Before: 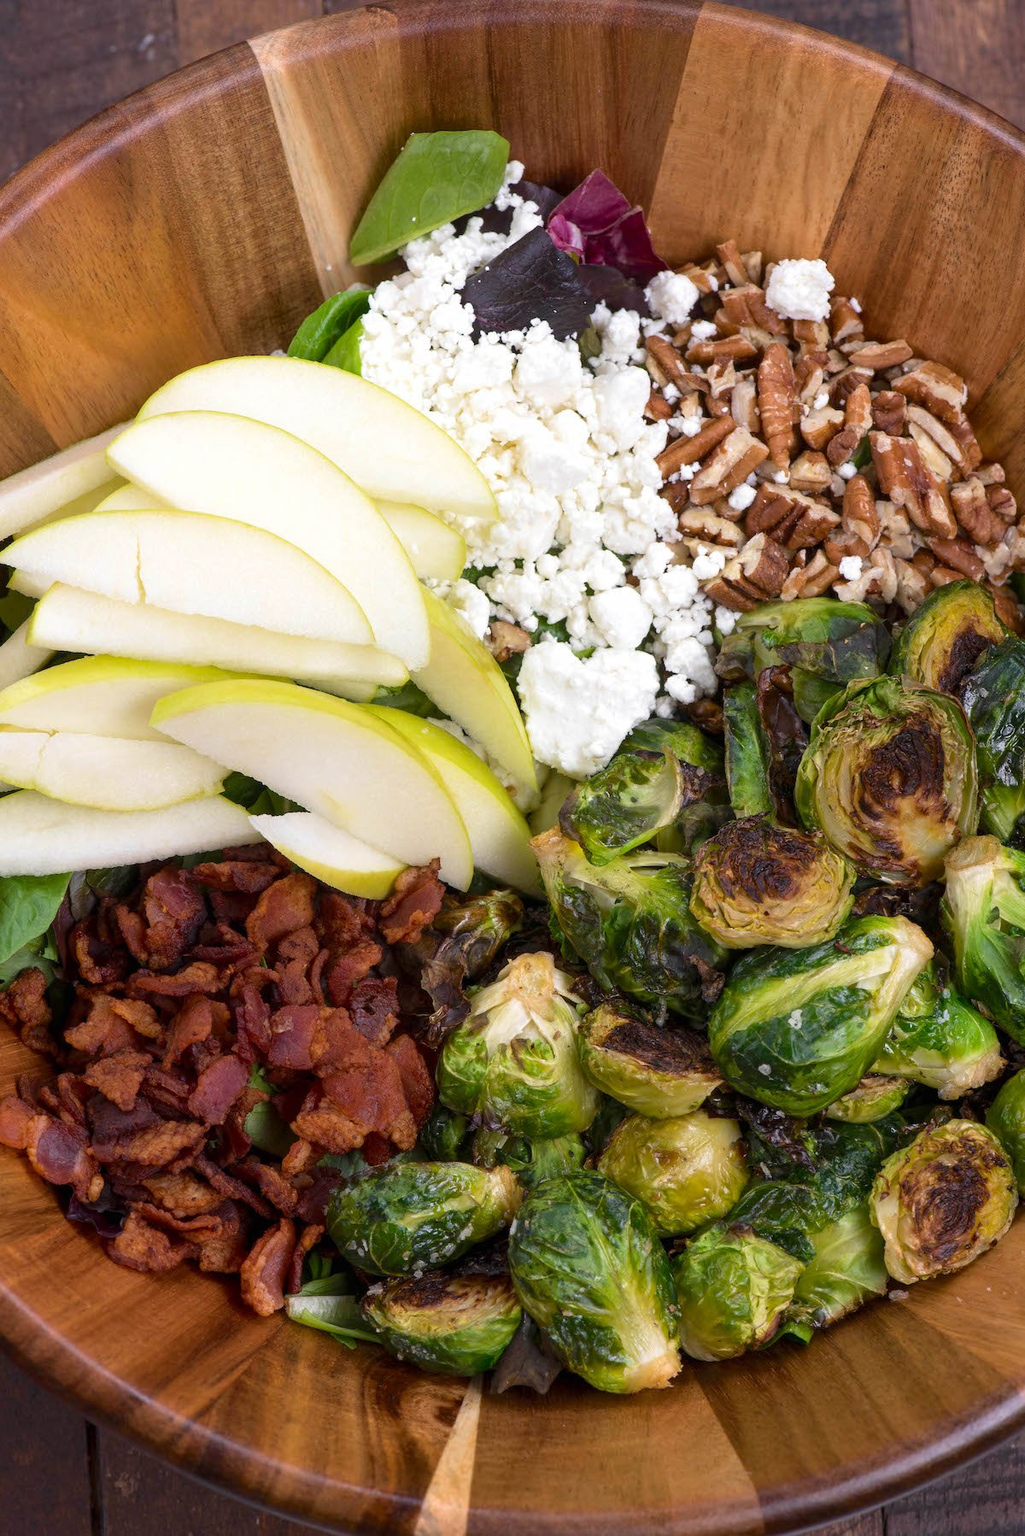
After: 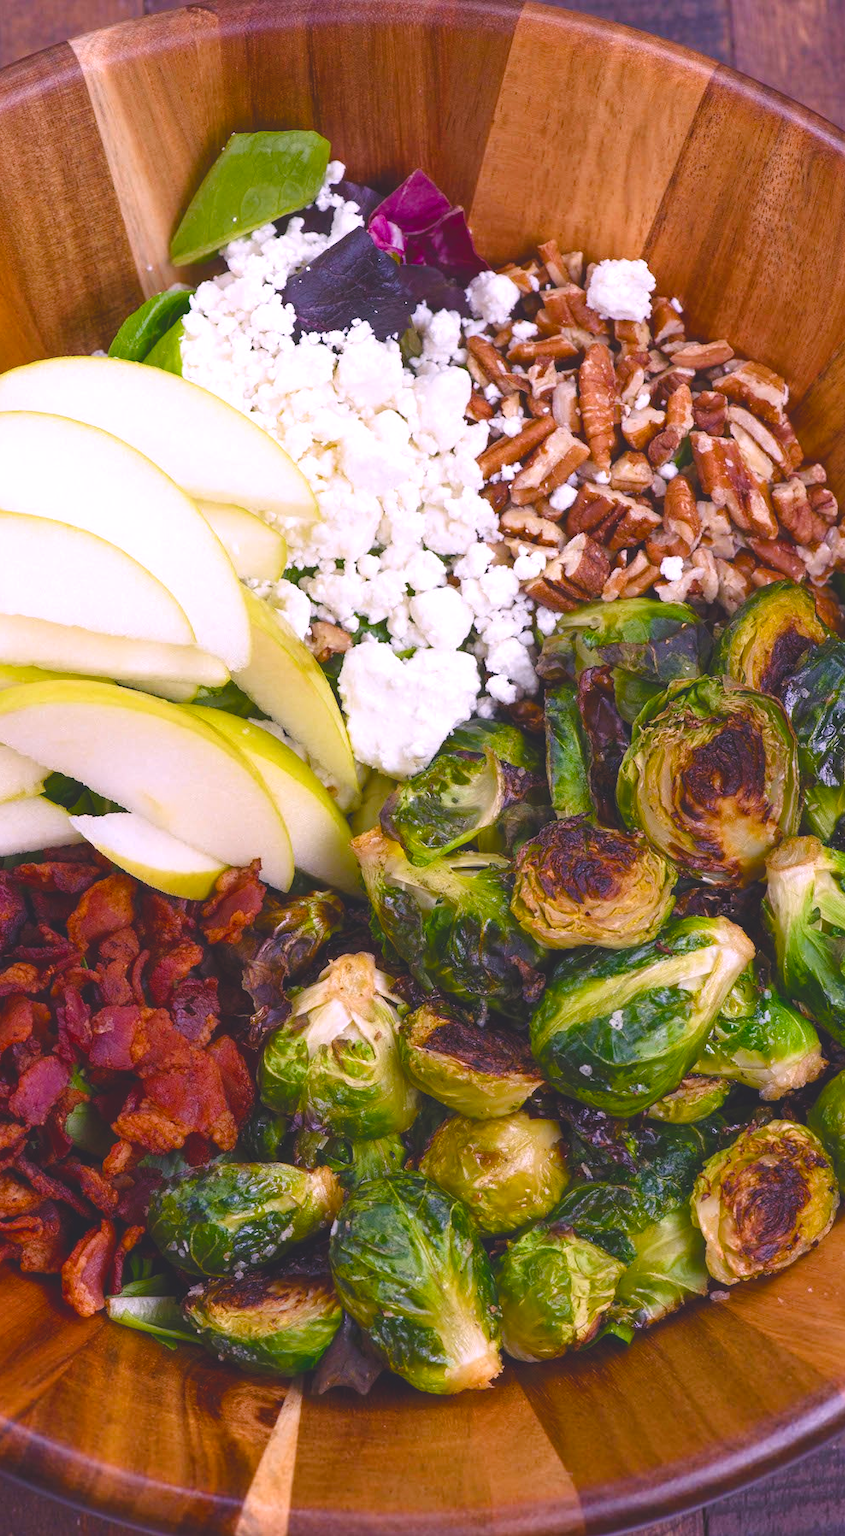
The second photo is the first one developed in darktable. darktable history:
exposure: compensate highlight preservation false
color balance rgb: shadows lift › chroma 3%, shadows lift › hue 280.8°, power › hue 330°, highlights gain › chroma 3%, highlights gain › hue 75.6°, global offset › luminance 2%, perceptual saturation grading › global saturation 20%, perceptual saturation grading › highlights -25%, perceptual saturation grading › shadows 50%, global vibrance 20.33%
crop: left 17.582%, bottom 0.031%
white balance: red 1.042, blue 1.17
